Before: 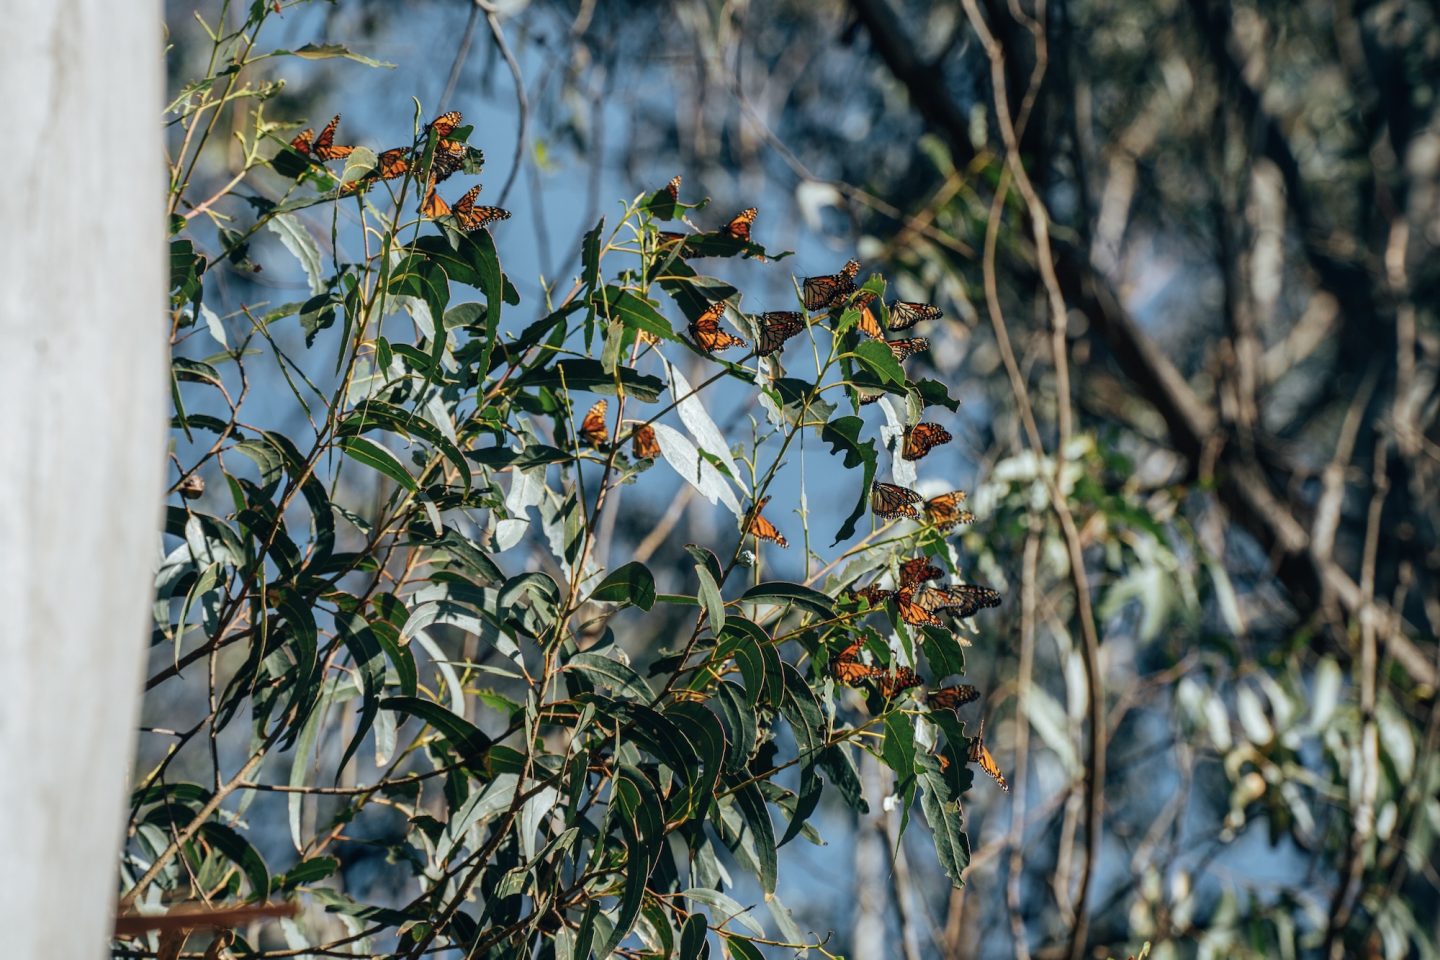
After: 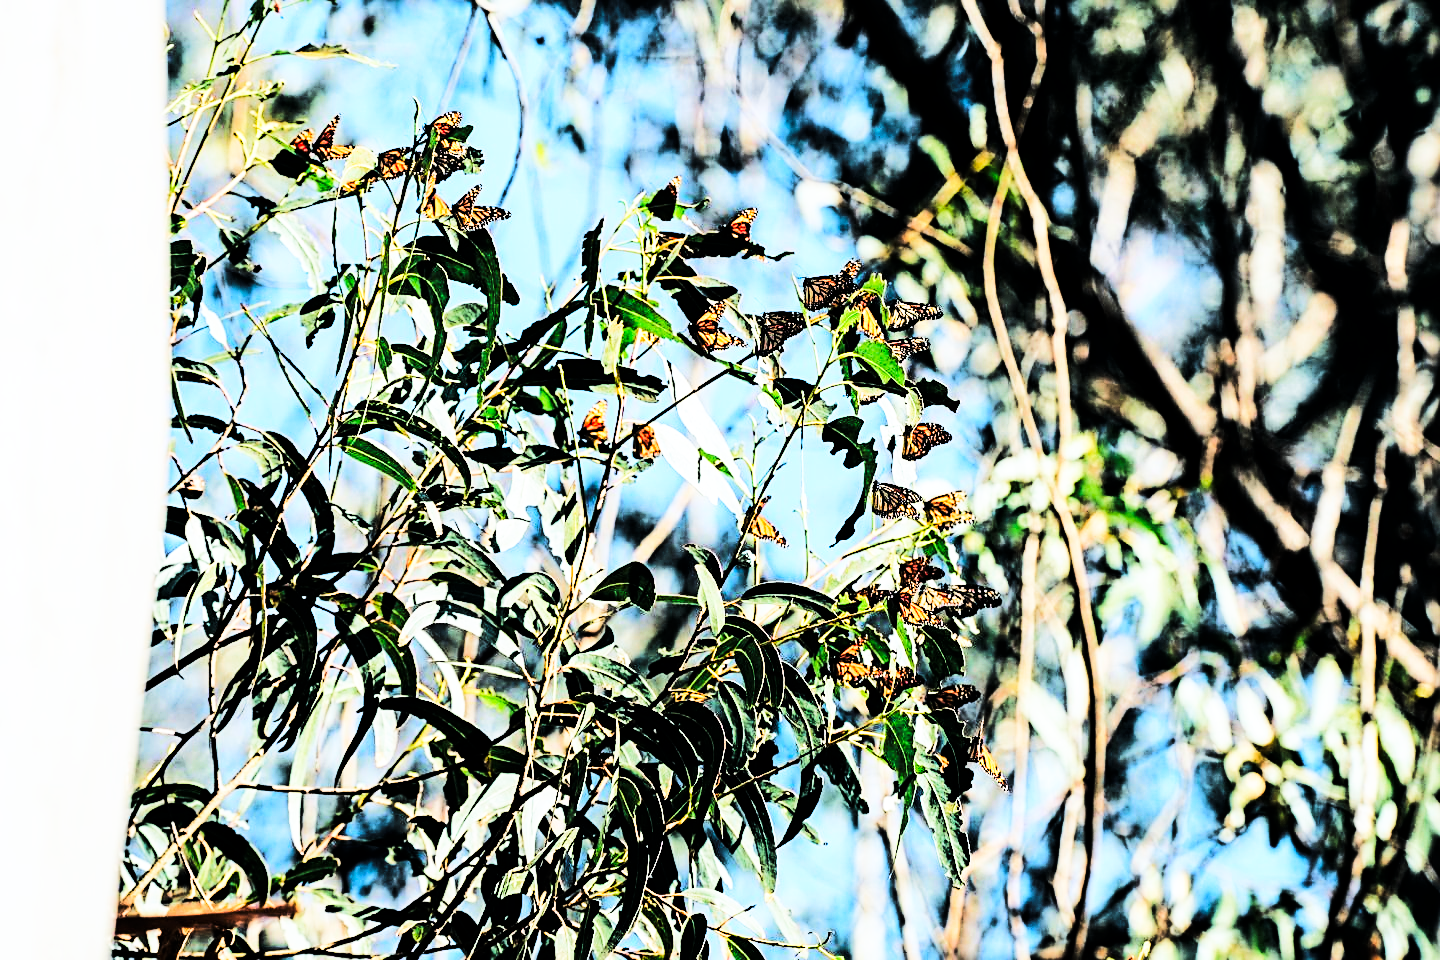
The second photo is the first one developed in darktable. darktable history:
base curve: curves: ch0 [(0, 0) (0.007, 0.004) (0.027, 0.03) (0.046, 0.07) (0.207, 0.54) (0.442, 0.872) (0.673, 0.972) (1, 1)], preserve colors none
tone curve: curves: ch0 [(0, 0) (0.086, 0.006) (0.148, 0.021) (0.245, 0.105) (0.374, 0.401) (0.444, 0.631) (0.778, 0.915) (1, 1)], color space Lab, linked channels, preserve colors none
sharpen: radius 2.767
